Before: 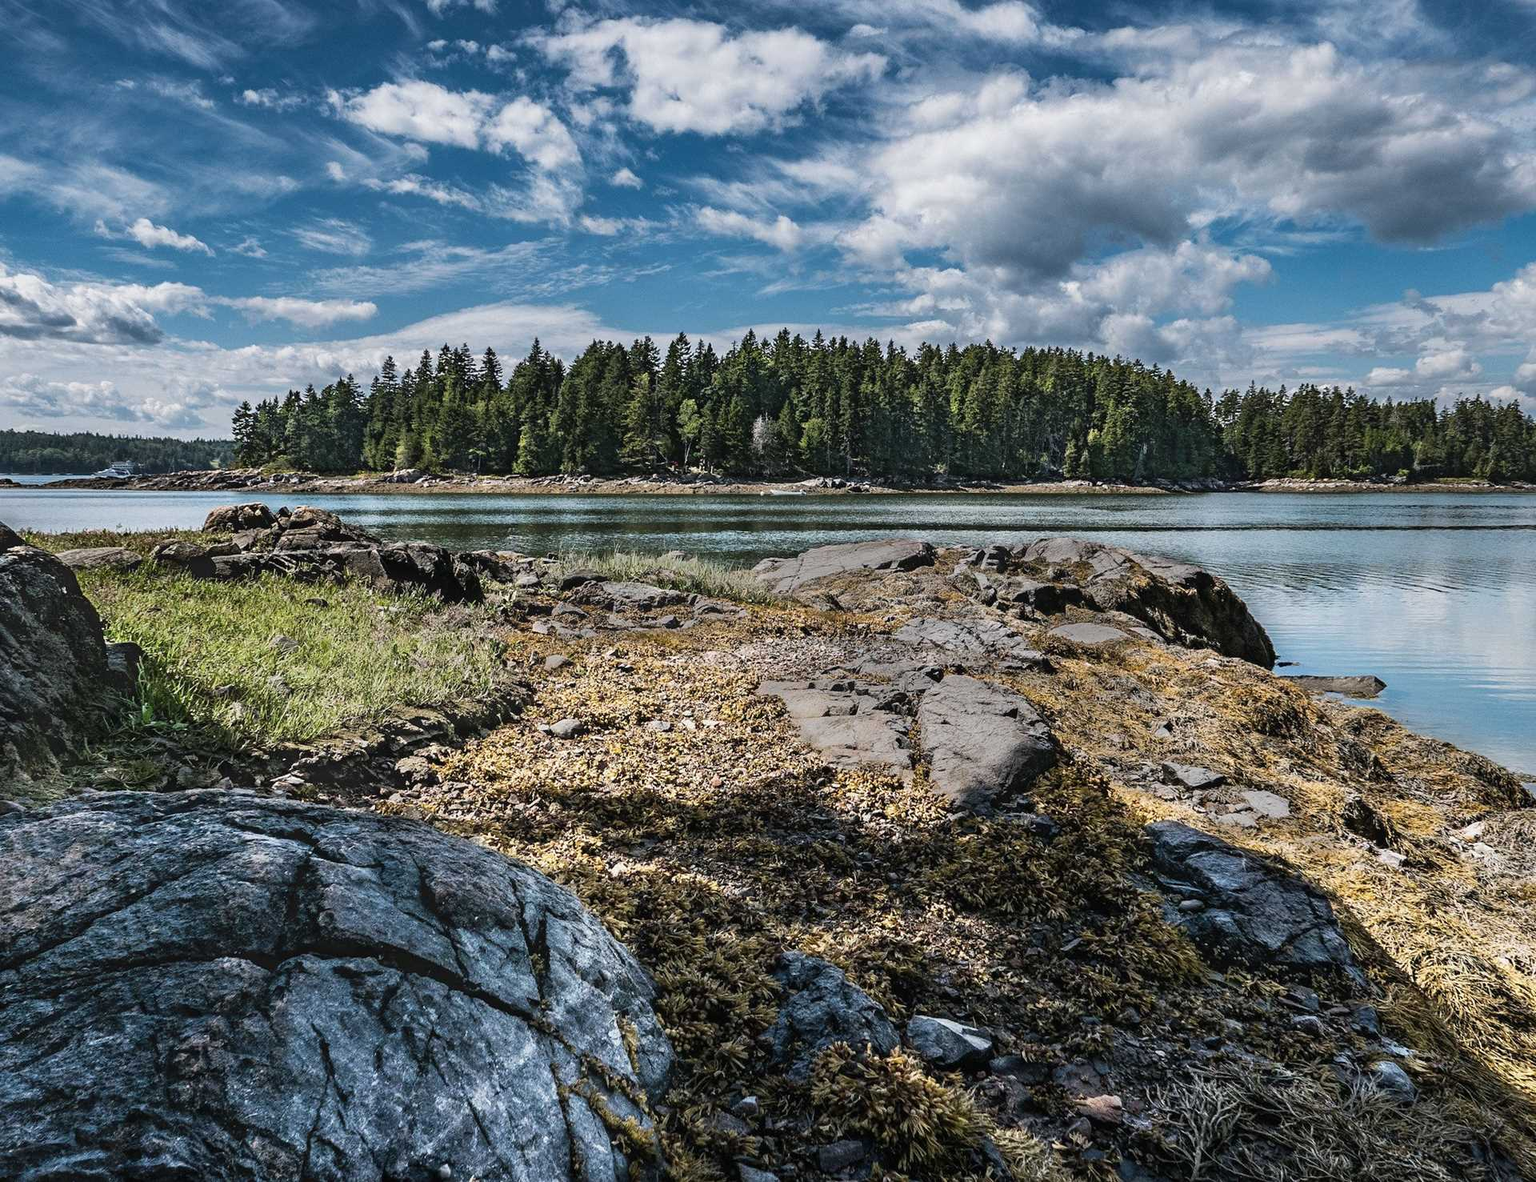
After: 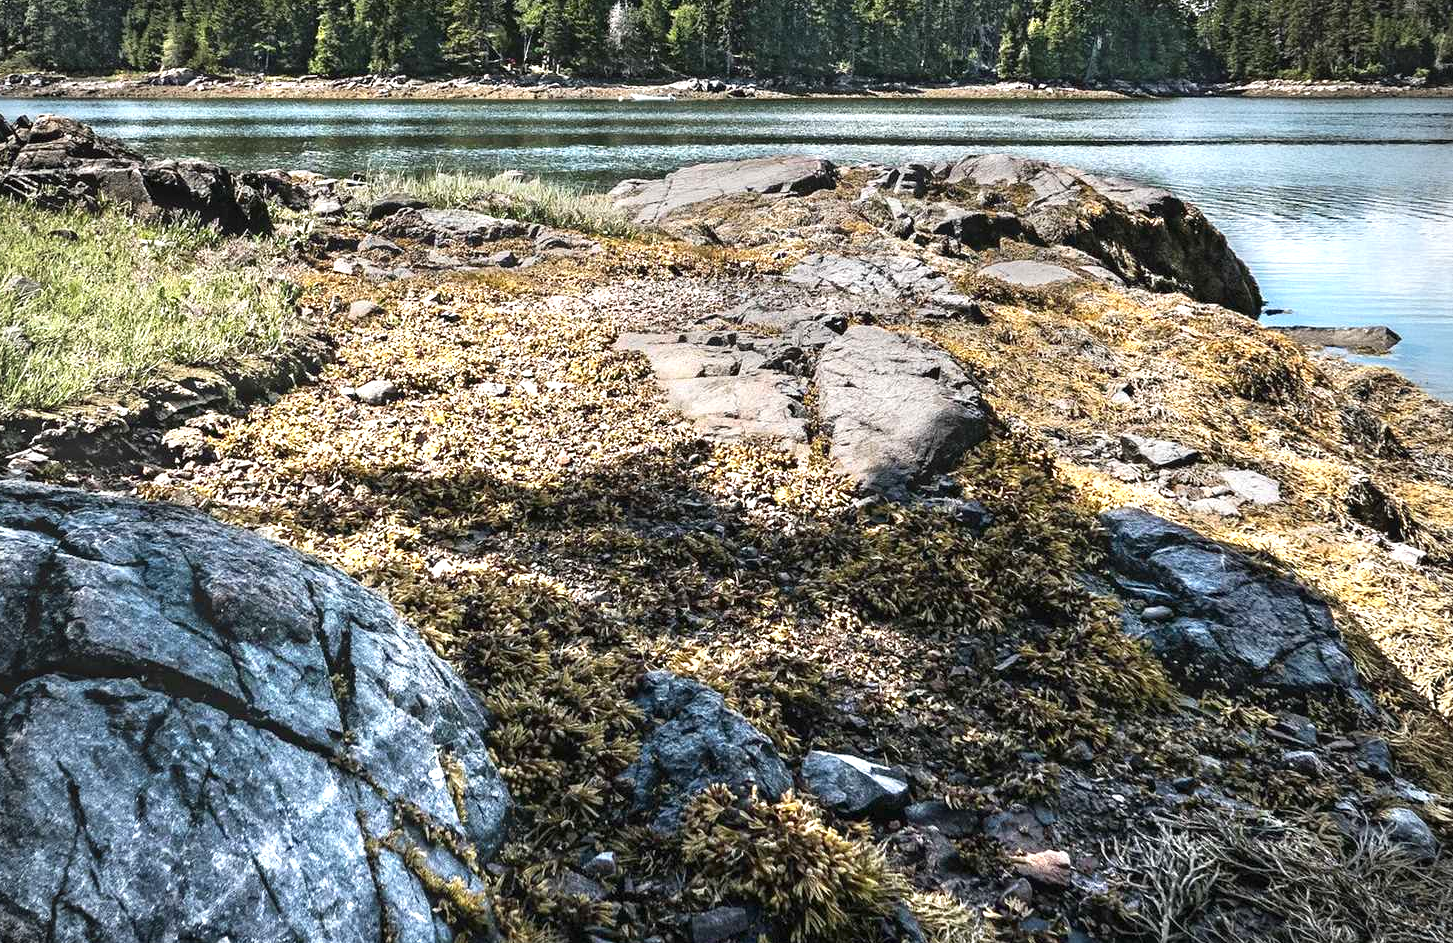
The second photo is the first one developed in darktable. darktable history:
crop and rotate: left 17.299%, top 35.115%, right 7.015%, bottom 1.024%
vignetting: fall-off radius 60.92%
exposure: exposure 1 EV, compensate highlight preservation false
